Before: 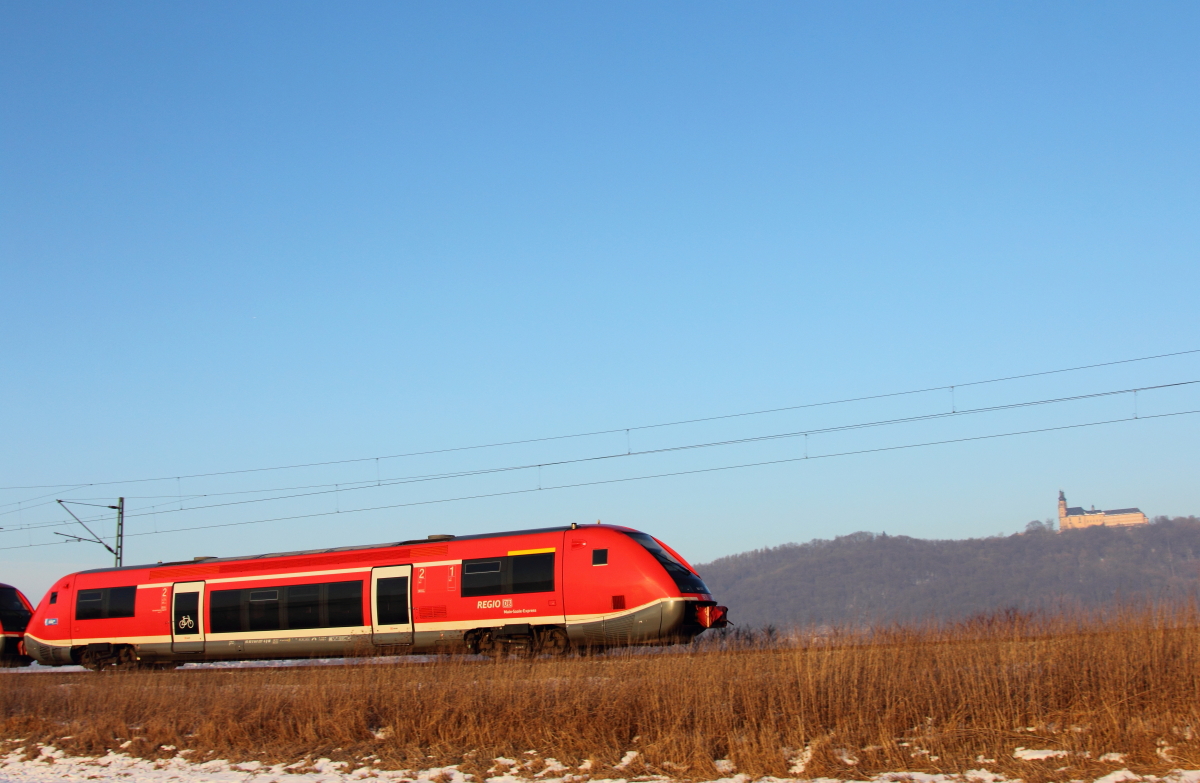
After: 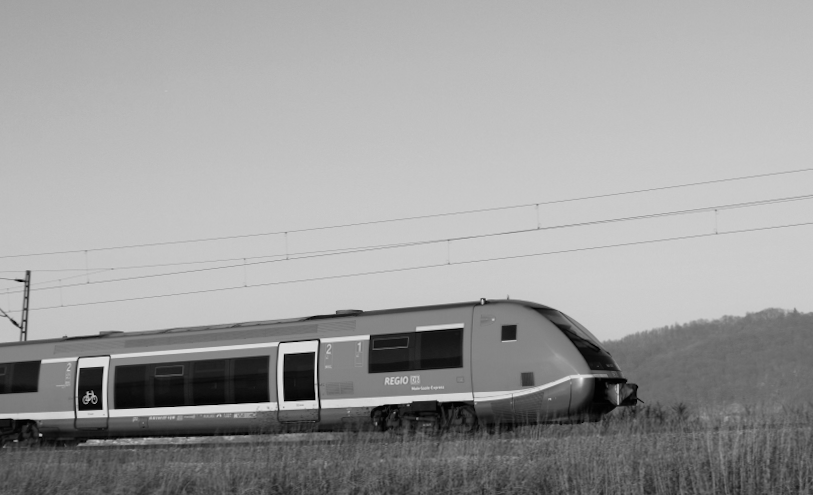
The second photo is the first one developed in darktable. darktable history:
crop: left 6.488%, top 27.668%, right 24.183%, bottom 8.656%
color contrast: green-magenta contrast 0.8, blue-yellow contrast 1.1, unbound 0
rotate and perspective: rotation 0.226°, lens shift (vertical) -0.042, crop left 0.023, crop right 0.982, crop top 0.006, crop bottom 0.994
monochrome: on, module defaults
